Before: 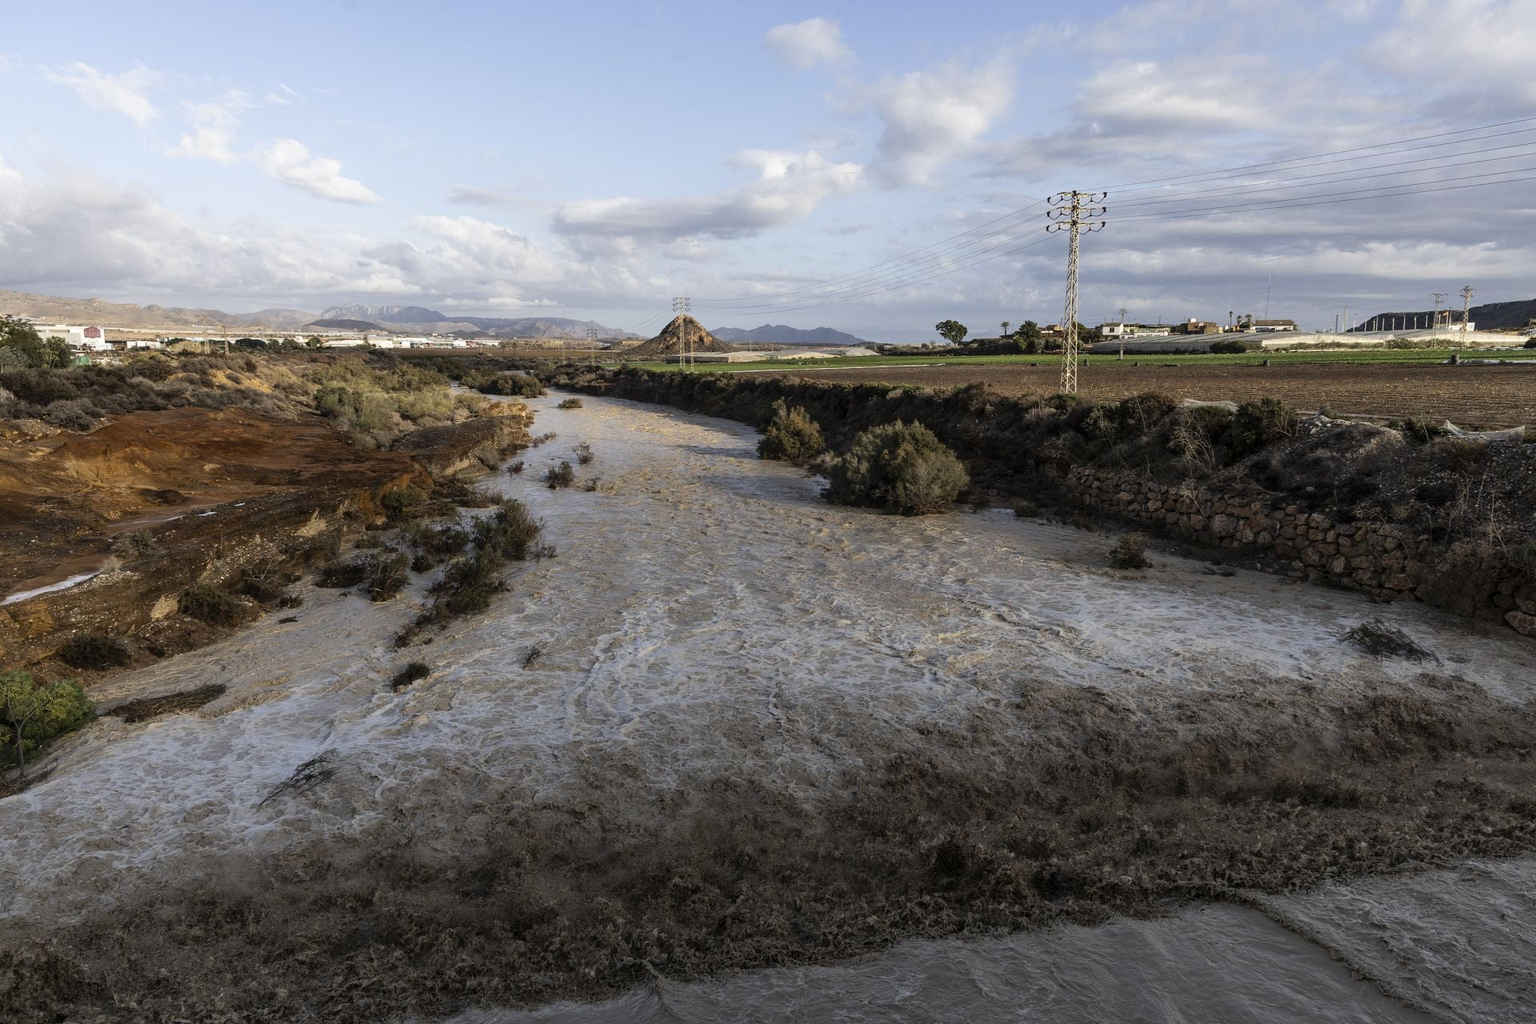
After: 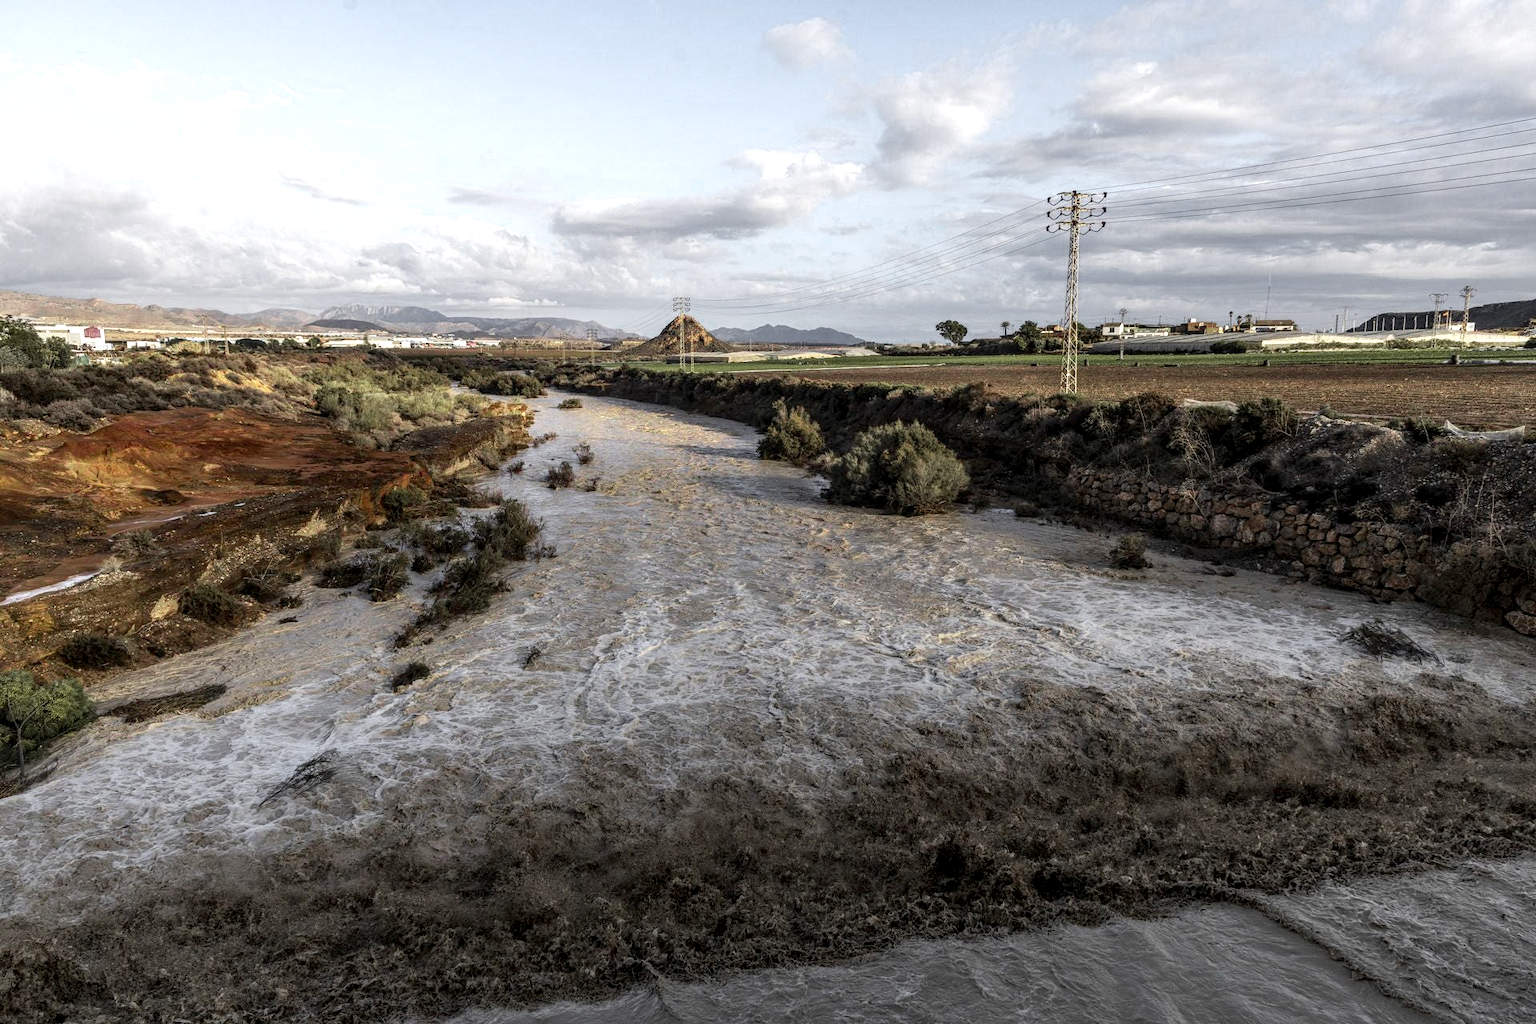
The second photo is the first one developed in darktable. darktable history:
local contrast: highlights 61%, detail 143%, midtone range 0.428
color zones: curves: ch0 [(0, 0.533) (0.126, 0.533) (0.234, 0.533) (0.368, 0.357) (0.5, 0.5) (0.625, 0.5) (0.74, 0.637) (0.875, 0.5)]; ch1 [(0.004, 0.708) (0.129, 0.662) (0.25, 0.5) (0.375, 0.331) (0.496, 0.396) (0.625, 0.649) (0.739, 0.26) (0.875, 0.5) (1, 0.478)]; ch2 [(0, 0.409) (0.132, 0.403) (0.236, 0.558) (0.379, 0.448) (0.5, 0.5) (0.625, 0.5) (0.691, 0.39) (0.875, 0.5)]
exposure: exposure 0.2 EV, compensate highlight preservation false
